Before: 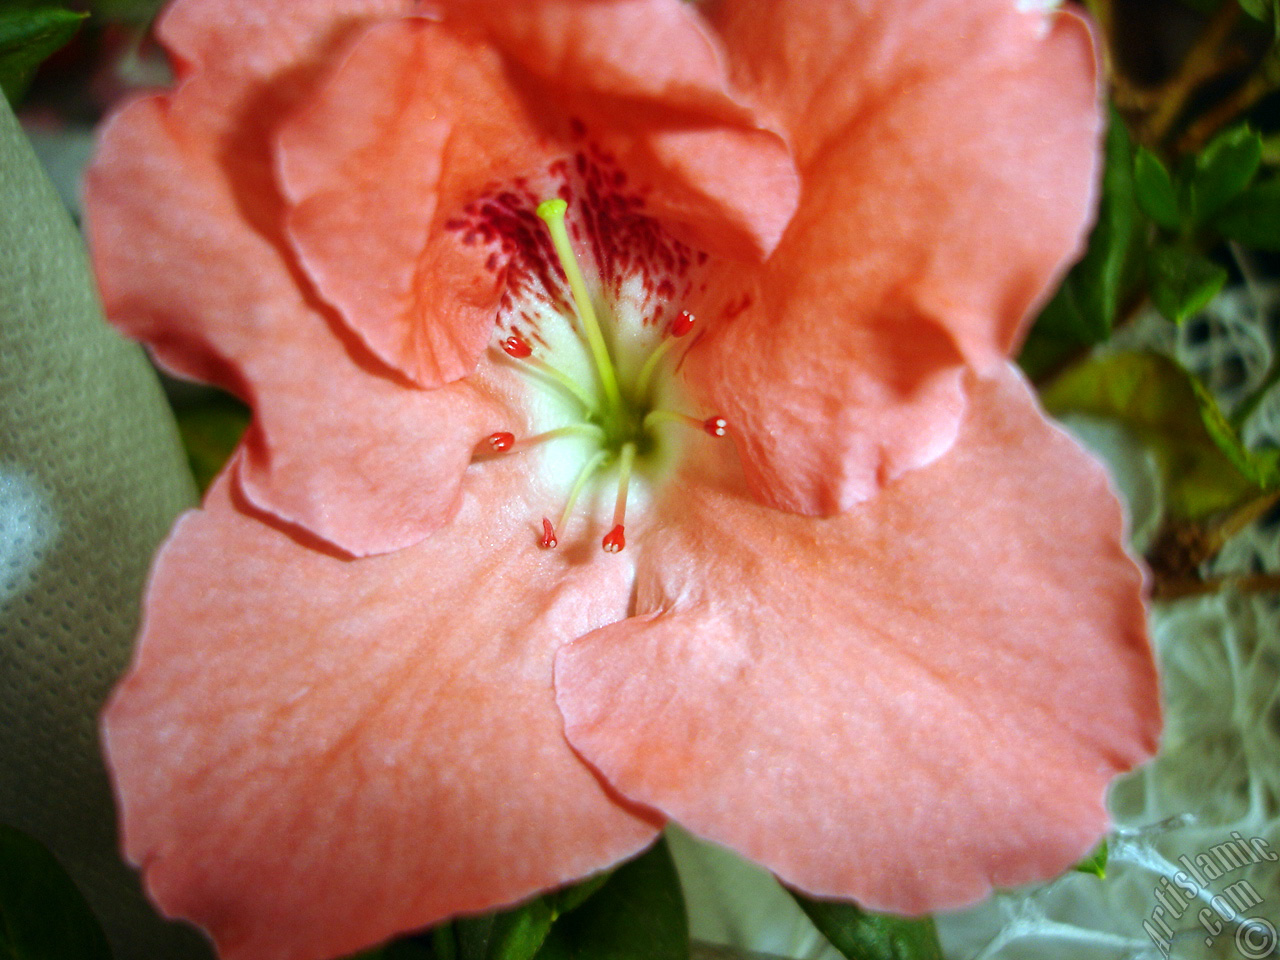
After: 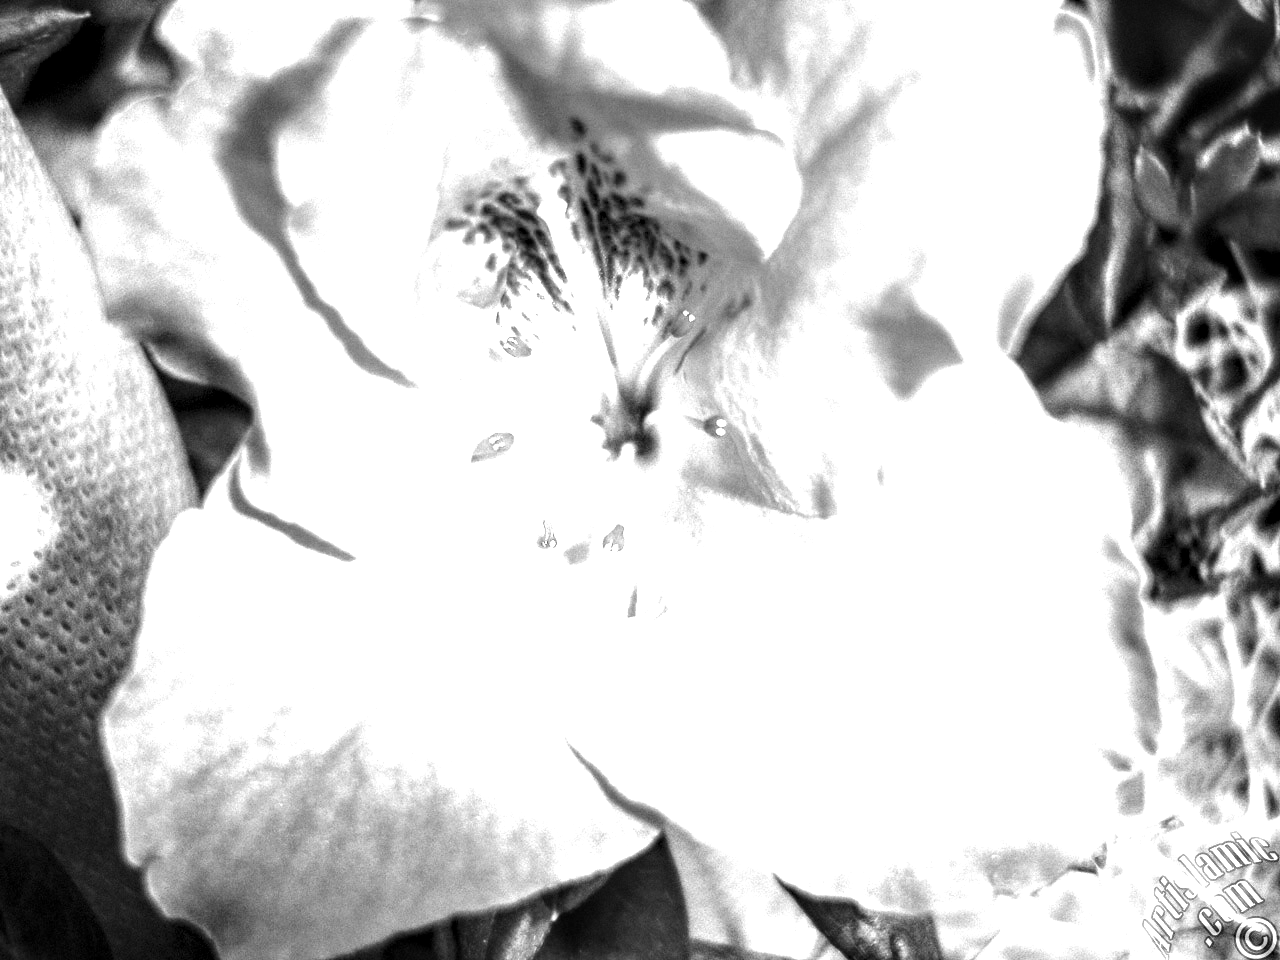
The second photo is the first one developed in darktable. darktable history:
tone equalizer: -8 EV -1.08 EV, -7 EV -1.01 EV, -6 EV -0.867 EV, -5 EV -0.578 EV, -3 EV 0.578 EV, -2 EV 0.867 EV, -1 EV 1.01 EV, +0 EV 1.08 EV, edges refinement/feathering 500, mask exposure compensation -1.57 EV, preserve details no
monochrome: on, module defaults
local contrast: highlights 19%, detail 186%
exposure: black level correction 0.001, exposure 1.116 EV, compensate highlight preservation false
